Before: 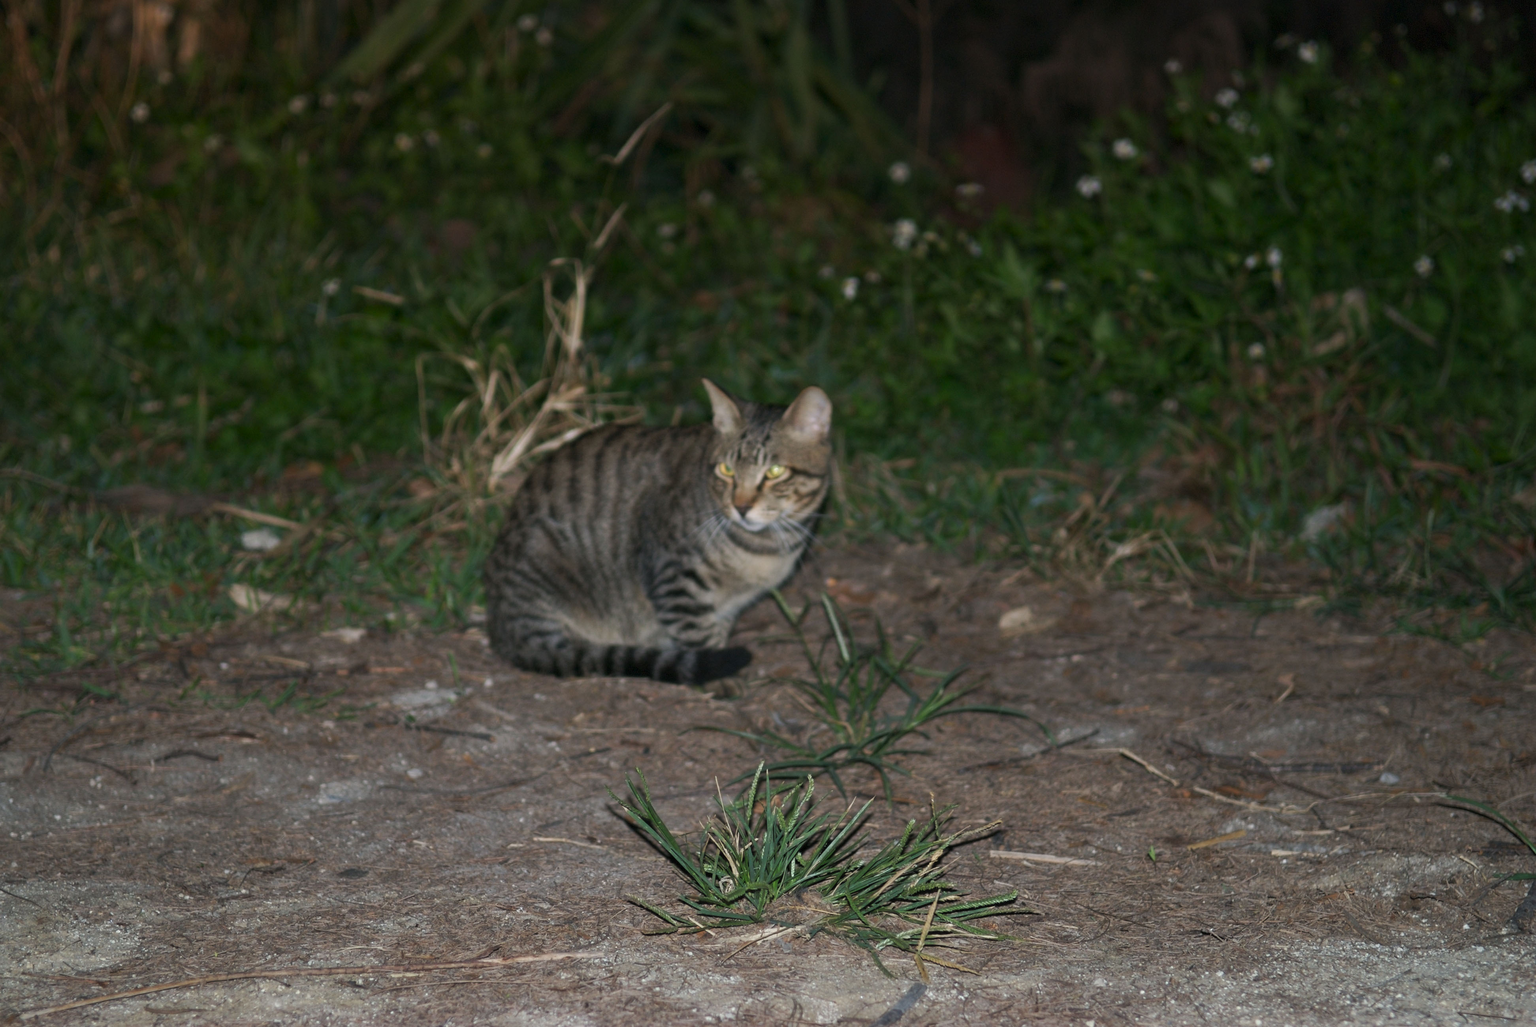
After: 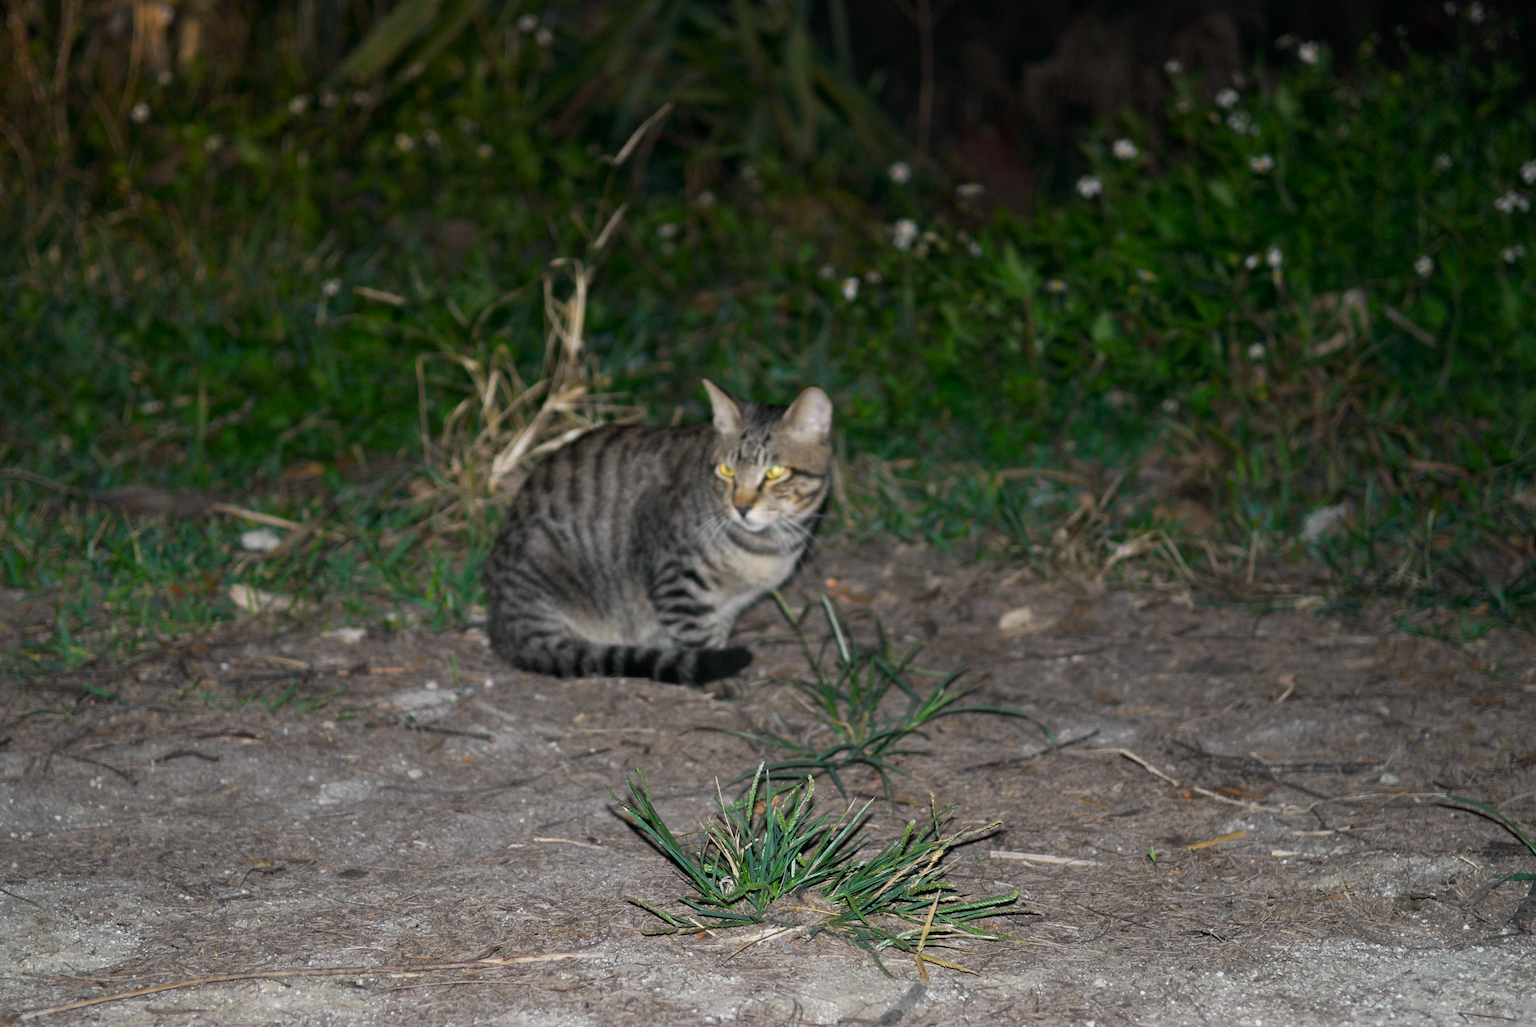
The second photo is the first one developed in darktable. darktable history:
tone curve: curves: ch0 [(0, 0) (0.062, 0.037) (0.142, 0.138) (0.359, 0.419) (0.469, 0.544) (0.634, 0.722) (0.839, 0.909) (0.998, 0.978)]; ch1 [(0, 0) (0.437, 0.408) (0.472, 0.47) (0.502, 0.503) (0.527, 0.523) (0.559, 0.573) (0.608, 0.665) (0.669, 0.748) (0.859, 0.899) (1, 1)]; ch2 [(0, 0) (0.33, 0.301) (0.421, 0.443) (0.473, 0.498) (0.502, 0.5) (0.535, 0.531) (0.575, 0.603) (0.608, 0.667) (1, 1)], color space Lab, independent channels, preserve colors none
